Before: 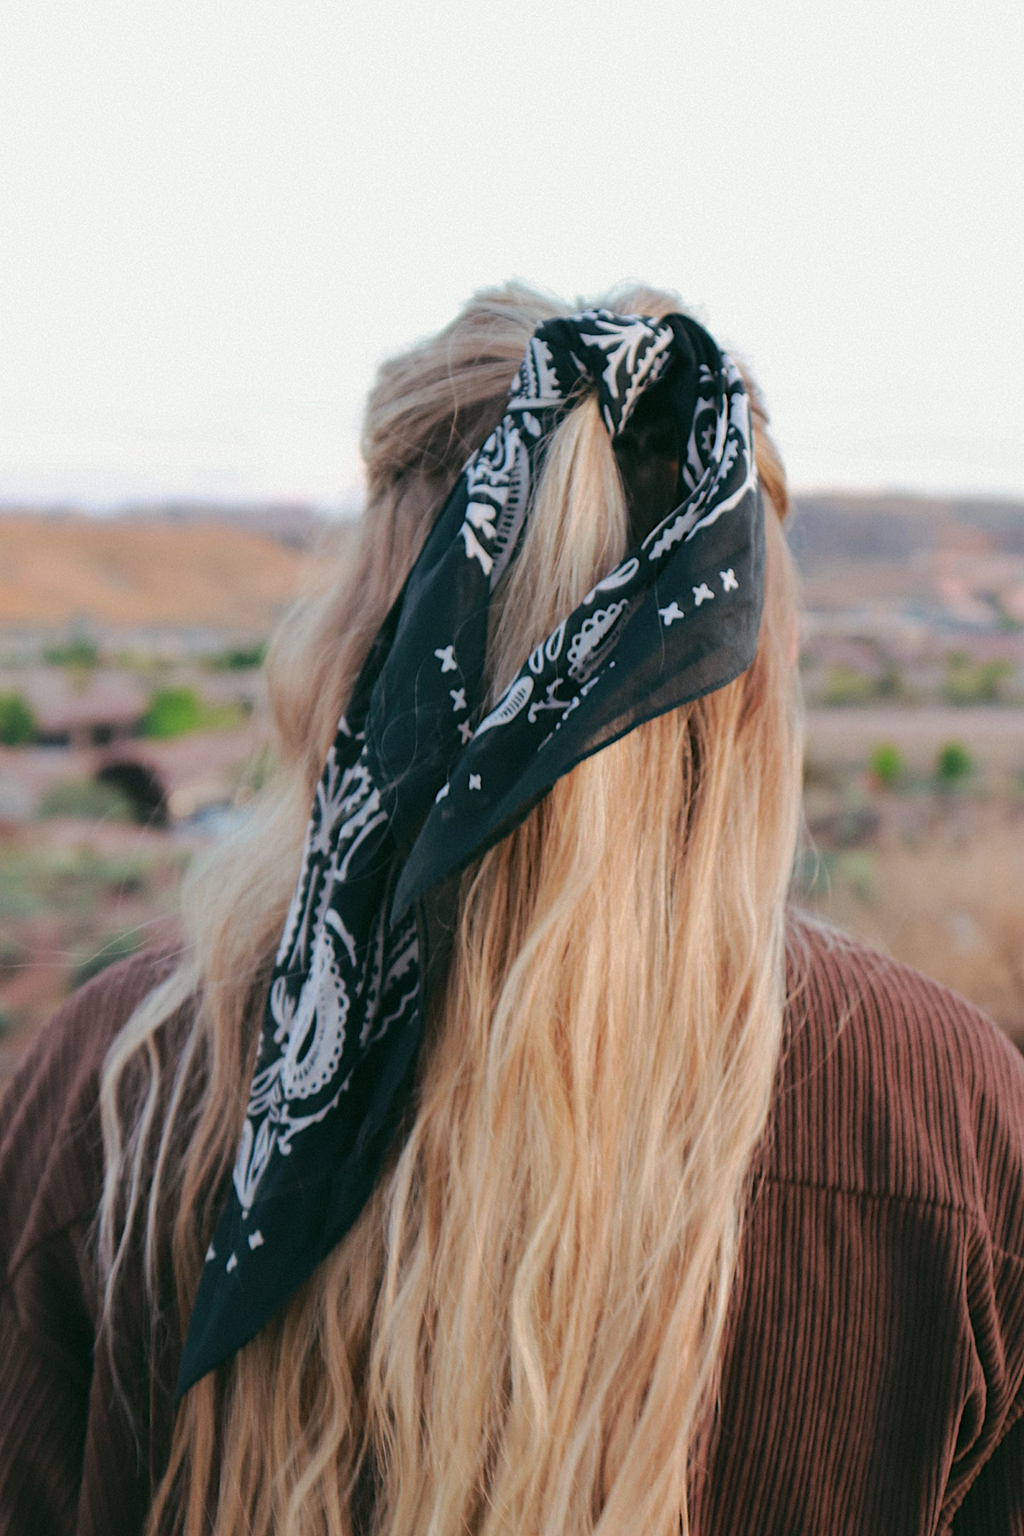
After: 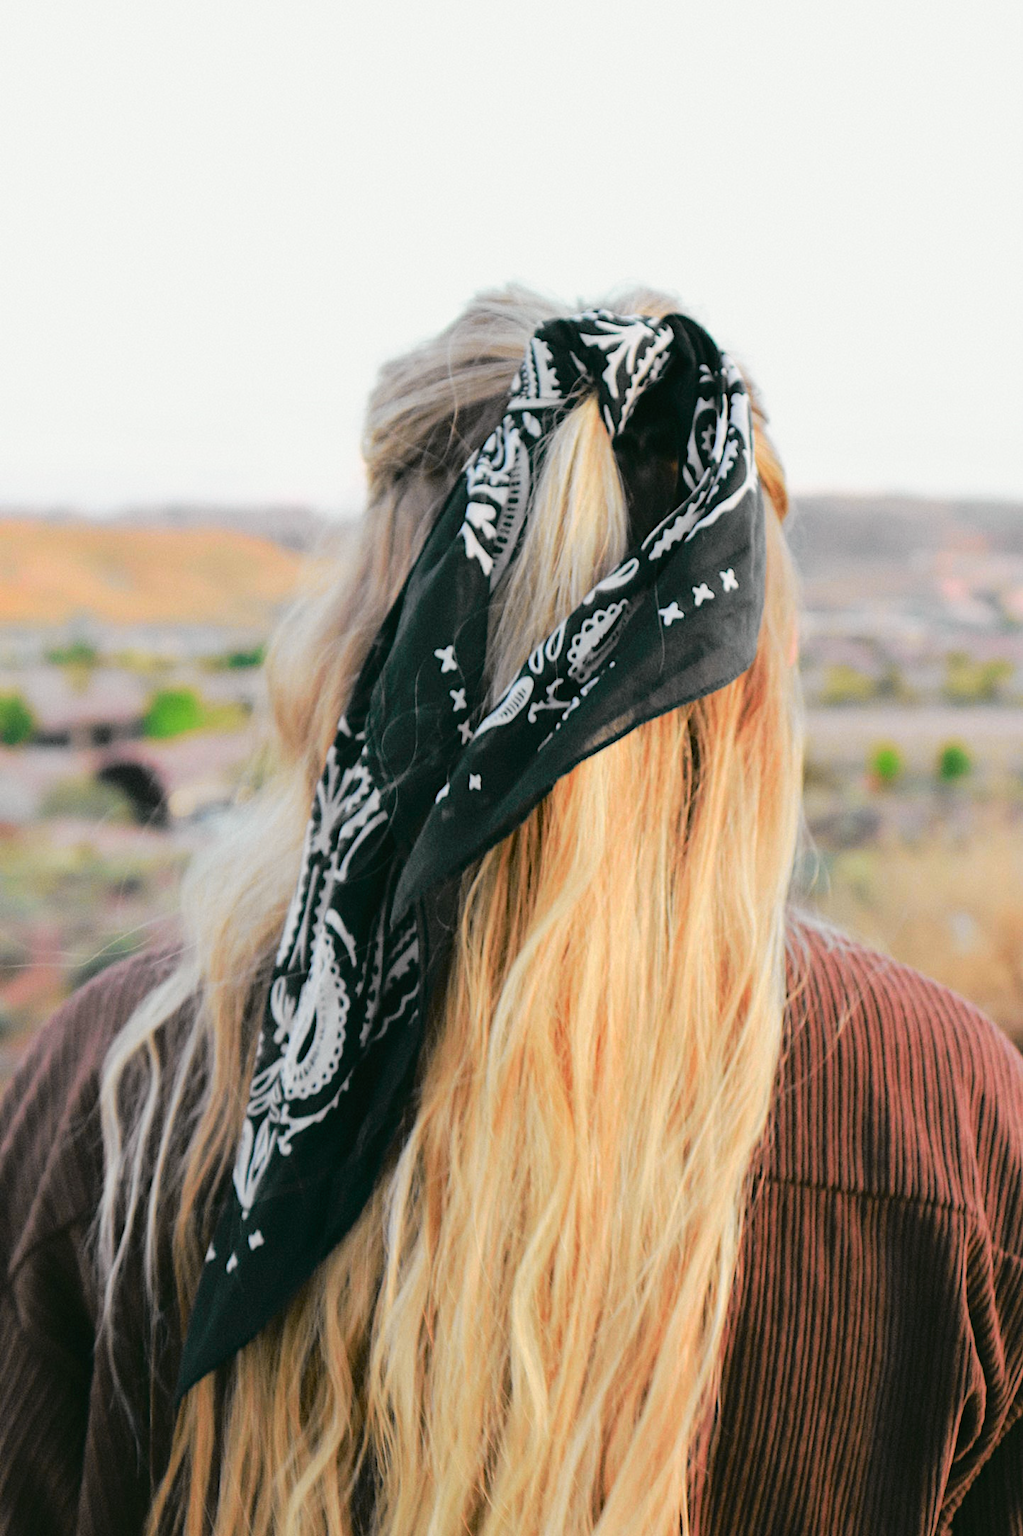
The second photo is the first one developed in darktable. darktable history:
tone curve: curves: ch0 [(0, 0.008) (0.107, 0.091) (0.278, 0.351) (0.457, 0.562) (0.628, 0.738) (0.839, 0.909) (0.998, 0.978)]; ch1 [(0, 0) (0.437, 0.408) (0.474, 0.479) (0.502, 0.5) (0.527, 0.519) (0.561, 0.575) (0.608, 0.665) (0.669, 0.748) (0.859, 0.899) (1, 1)]; ch2 [(0, 0) (0.33, 0.301) (0.421, 0.443) (0.473, 0.498) (0.502, 0.504) (0.522, 0.527) (0.549, 0.583) (0.644, 0.703) (1, 1)], color space Lab, independent channels, preserve colors none
